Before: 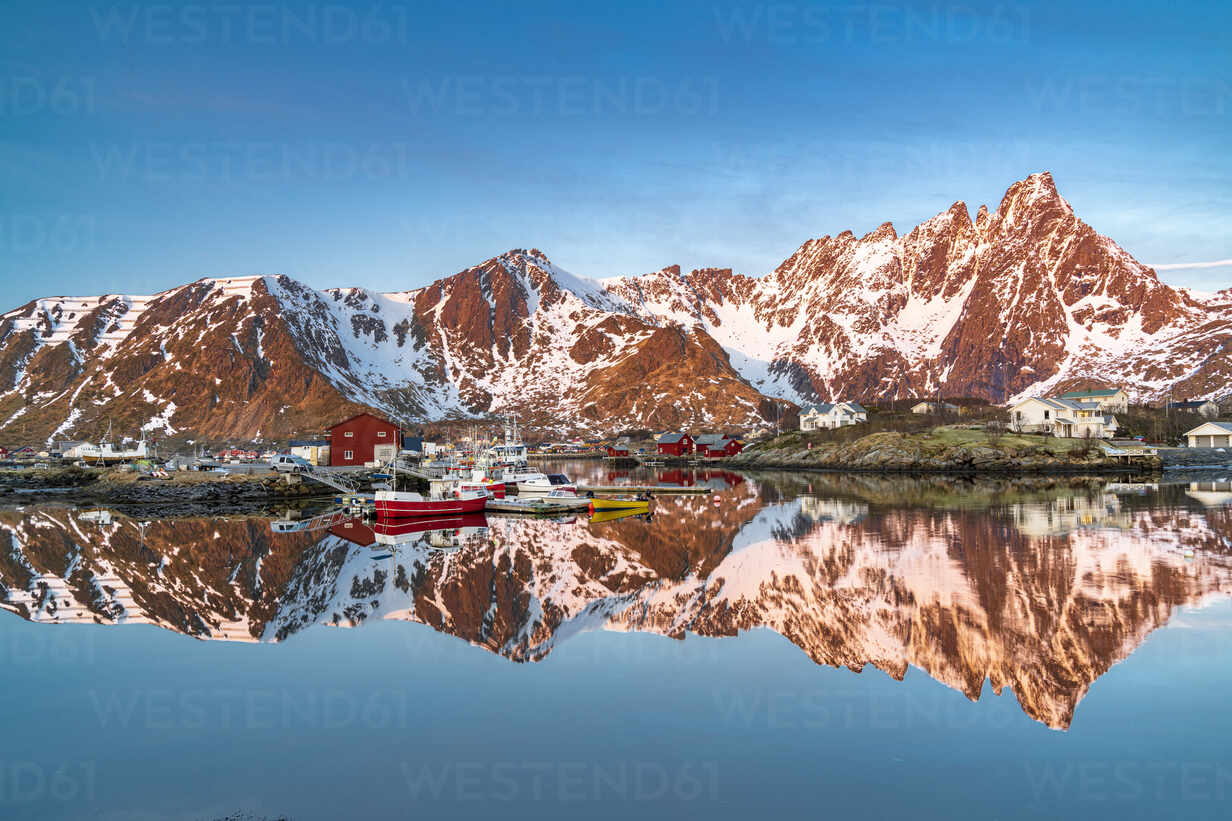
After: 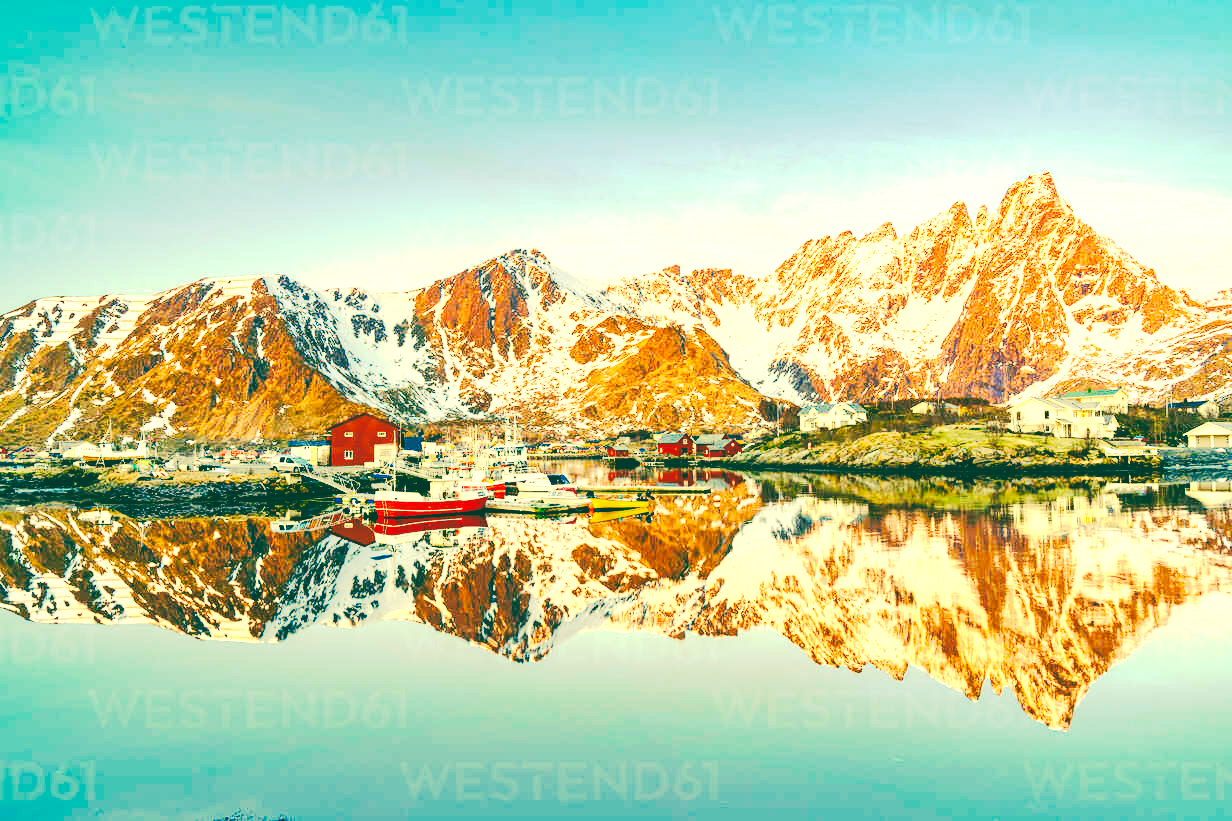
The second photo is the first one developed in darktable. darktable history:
exposure: black level correction 0, exposure 1.1 EV, compensate highlight preservation false
color correction: highlights a* 1.83, highlights b* 34.02, shadows a* -36.68, shadows b* -5.48
tone curve: curves: ch0 [(0, 0) (0.003, 0.184) (0.011, 0.184) (0.025, 0.189) (0.044, 0.192) (0.069, 0.194) (0.1, 0.2) (0.136, 0.202) (0.177, 0.206) (0.224, 0.214) (0.277, 0.243) (0.335, 0.297) (0.399, 0.39) (0.468, 0.508) (0.543, 0.653) (0.623, 0.754) (0.709, 0.834) (0.801, 0.887) (0.898, 0.925) (1, 1)], preserve colors none
